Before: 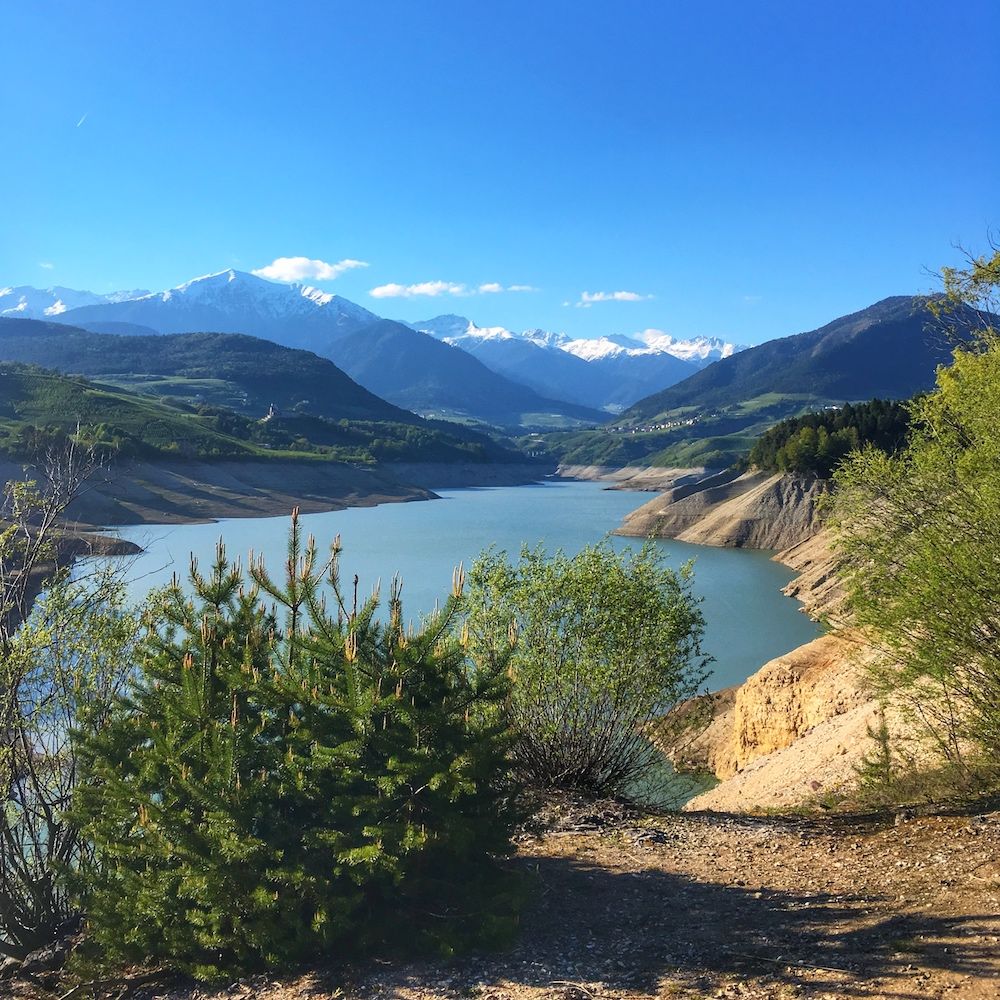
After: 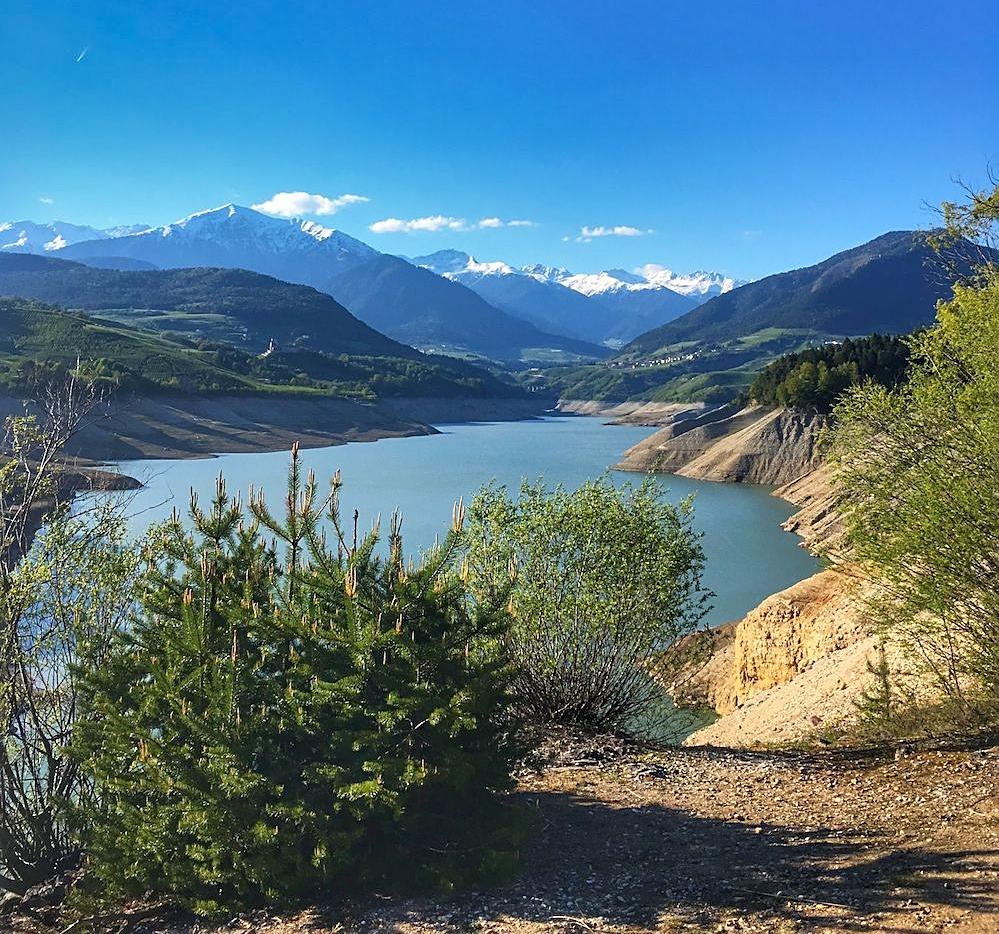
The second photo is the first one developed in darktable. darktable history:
shadows and highlights: shadows 20.86, highlights -81.16, soften with gaussian
crop and rotate: top 6.535%
sharpen: on, module defaults
